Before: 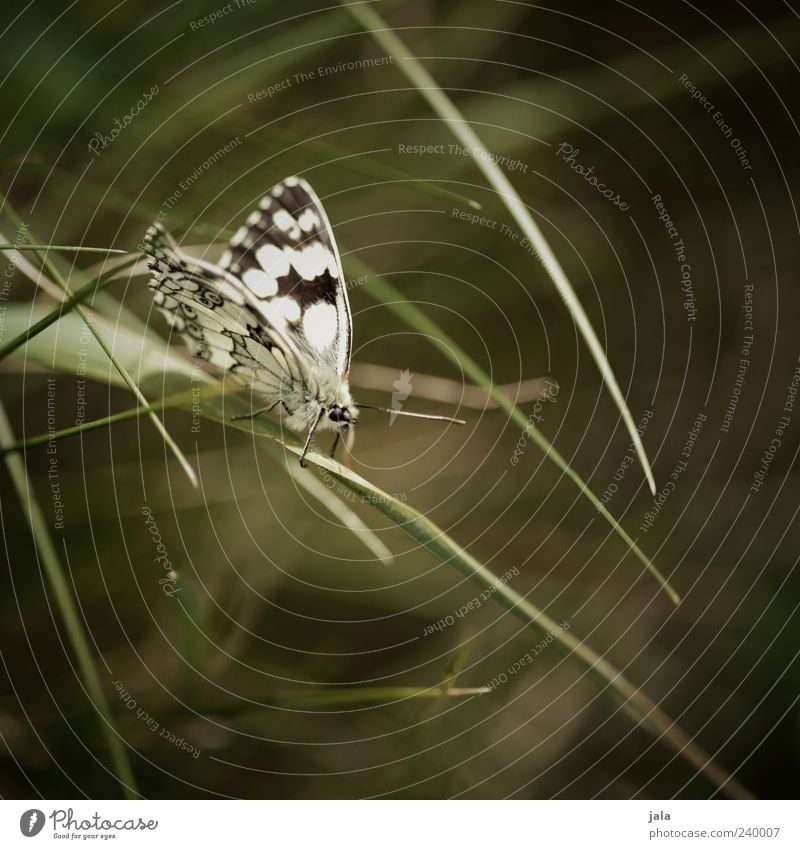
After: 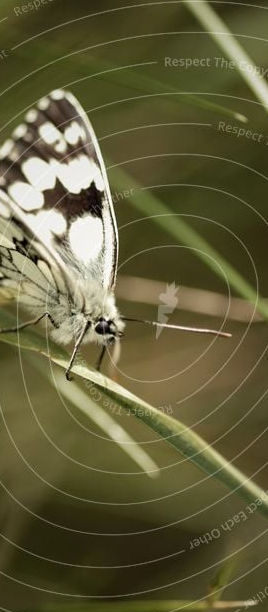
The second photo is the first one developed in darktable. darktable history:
exposure: exposure 0.2 EV, compensate highlight preservation false
crop and rotate: left 29.376%, top 10.353%, right 37.005%, bottom 17.46%
